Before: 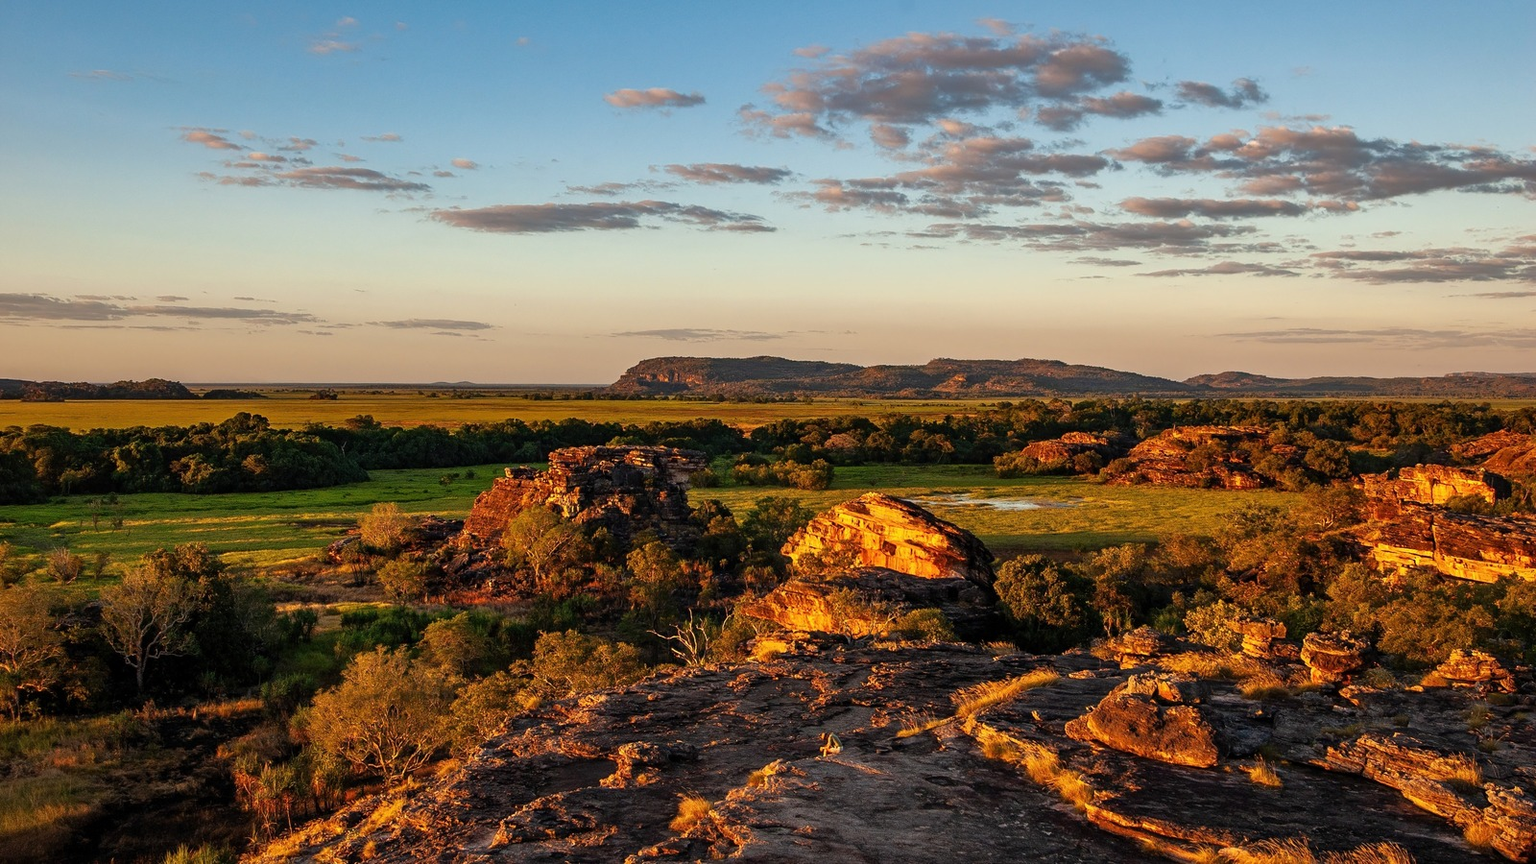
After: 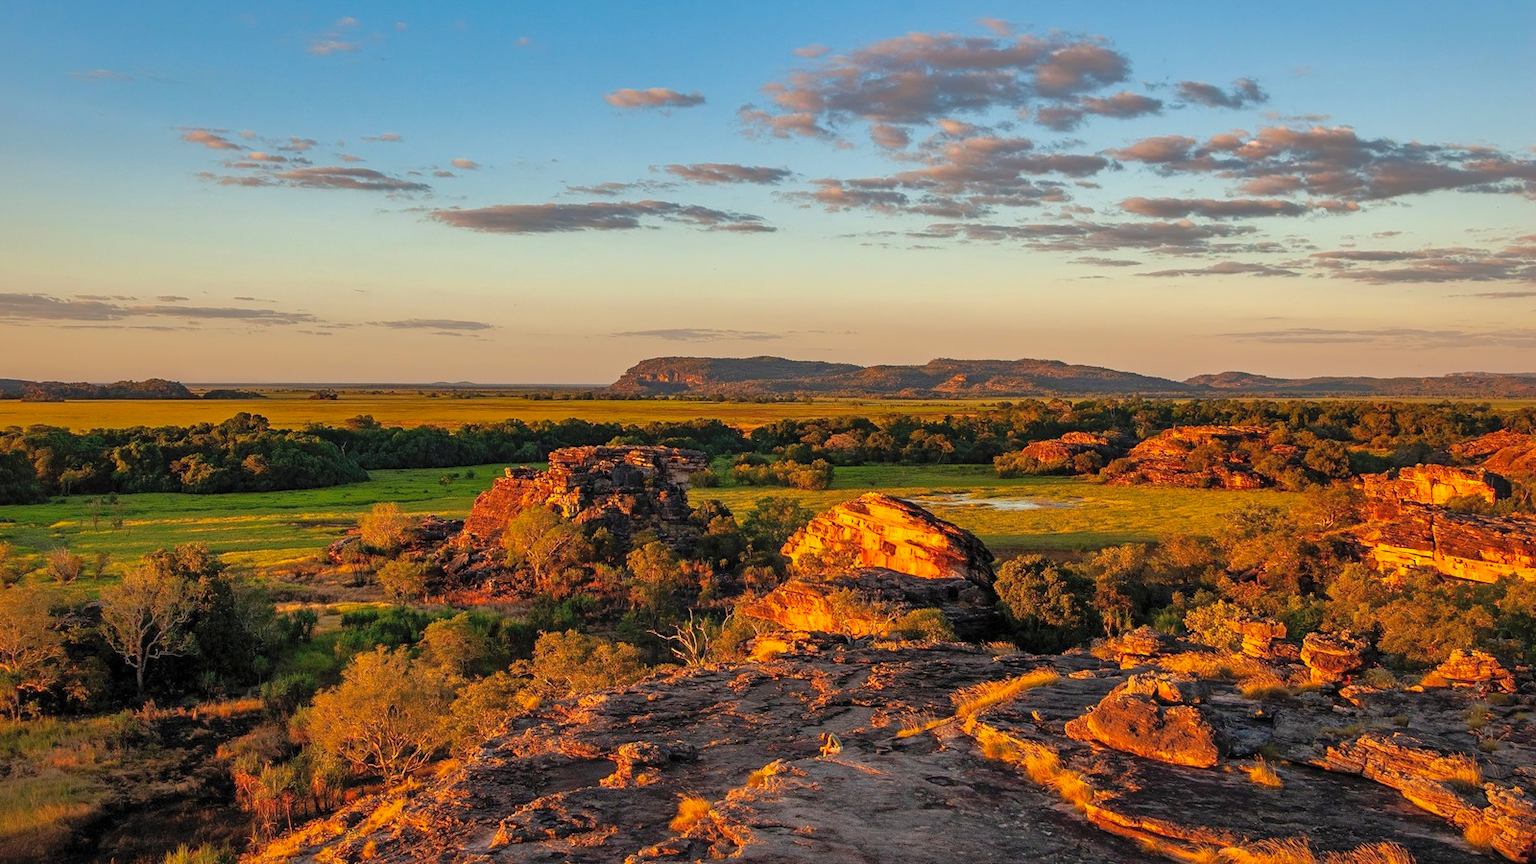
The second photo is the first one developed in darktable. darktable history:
white balance: emerald 1
shadows and highlights: on, module defaults
contrast brightness saturation: brightness 0.09, saturation 0.19
